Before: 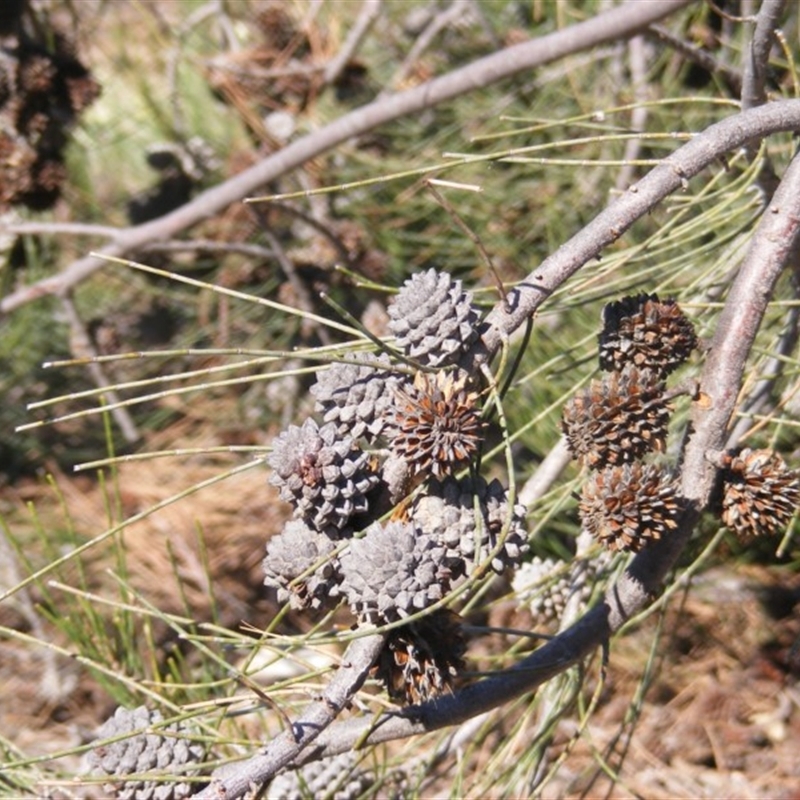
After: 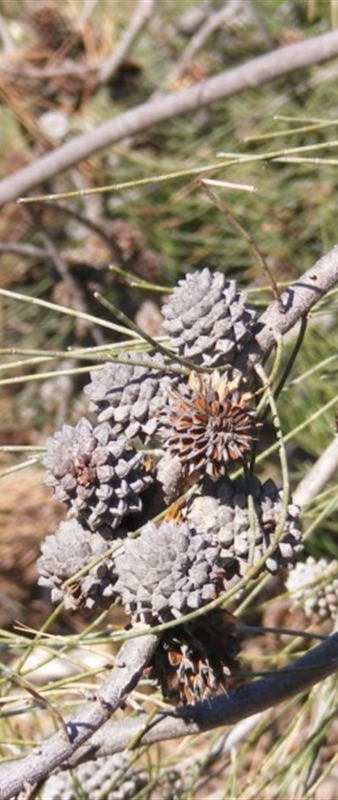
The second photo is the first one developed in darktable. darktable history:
crop: left 28.311%, right 29.324%
